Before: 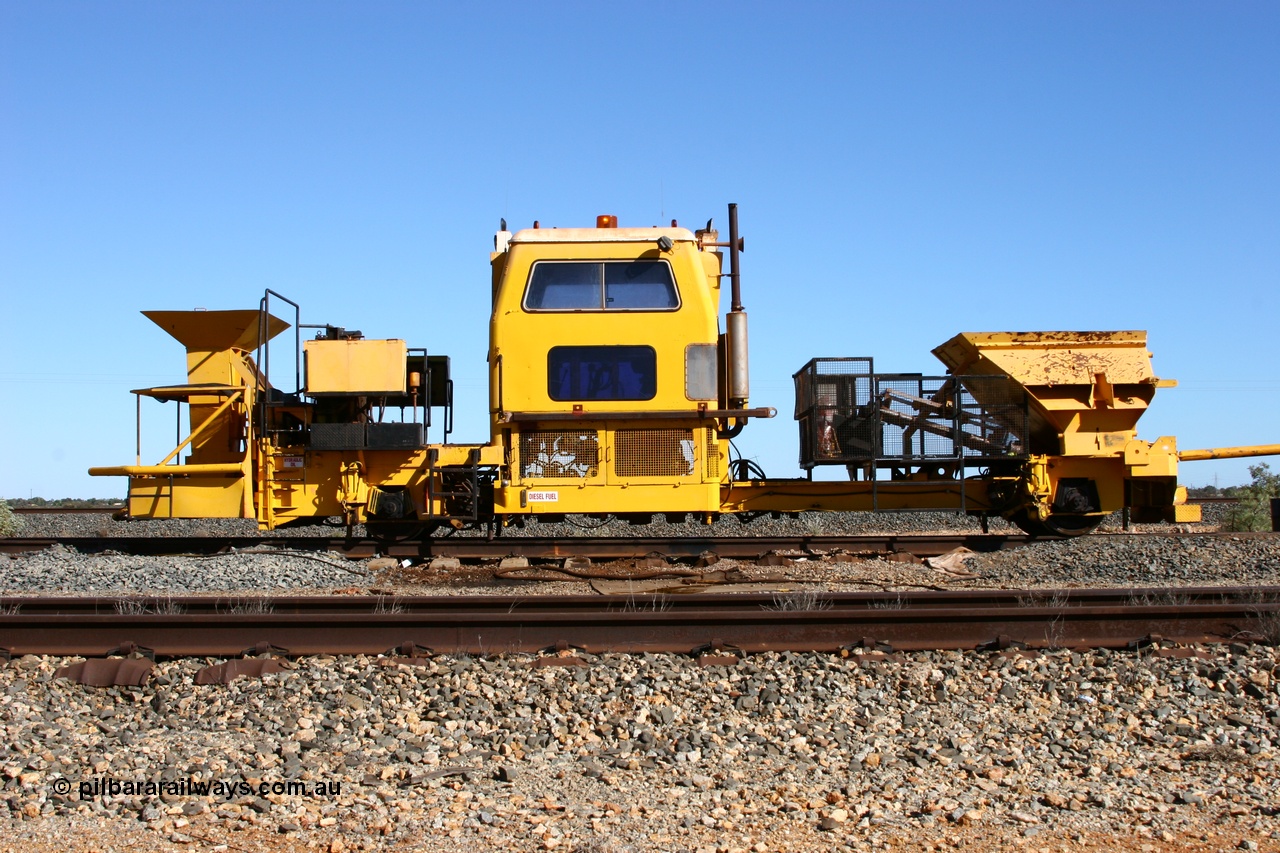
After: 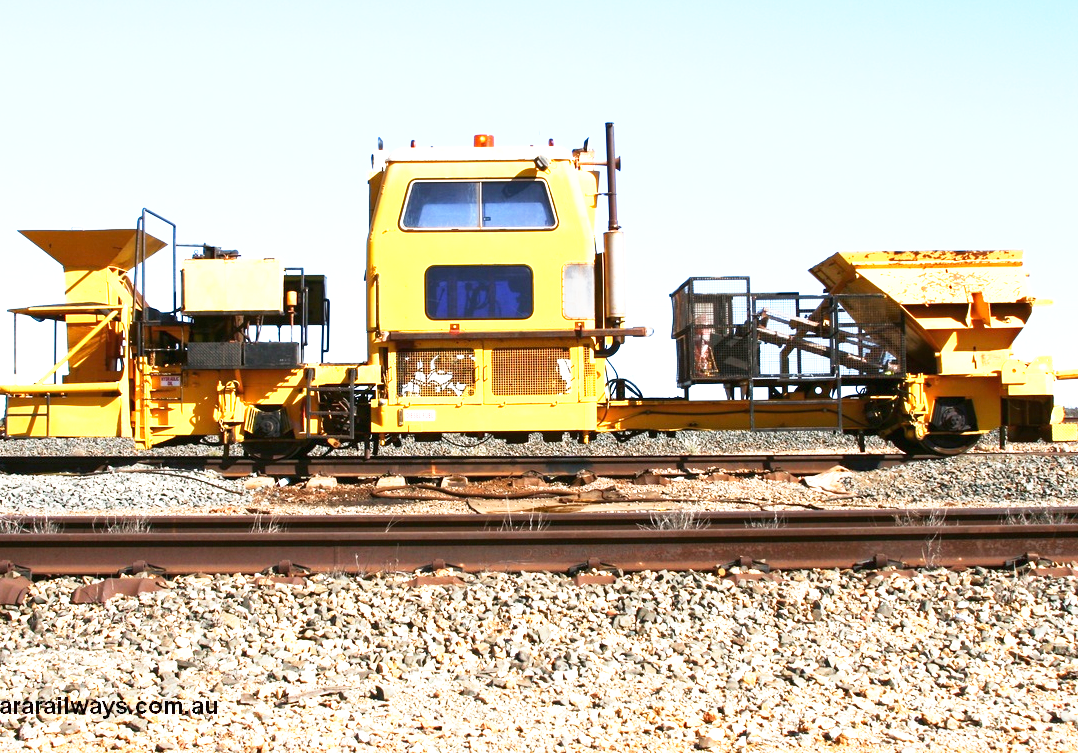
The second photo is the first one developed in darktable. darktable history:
exposure: black level correction 0, exposure 1.2 EV, compensate exposure bias true, compensate highlight preservation false
base curve: curves: ch0 [(0, 0) (0.557, 0.834) (1, 1)], preserve colors none
crop and rotate: left 9.685%, top 9.584%, right 6.05%, bottom 2.065%
